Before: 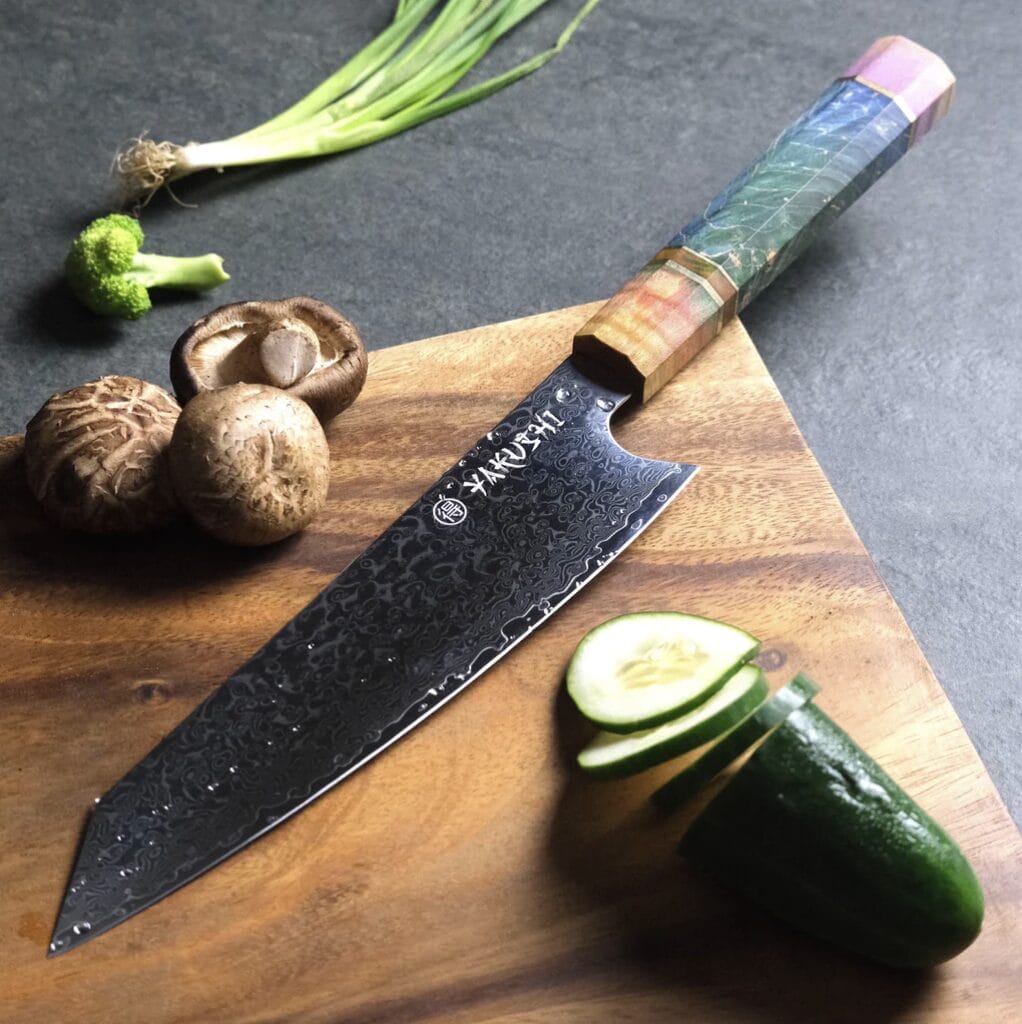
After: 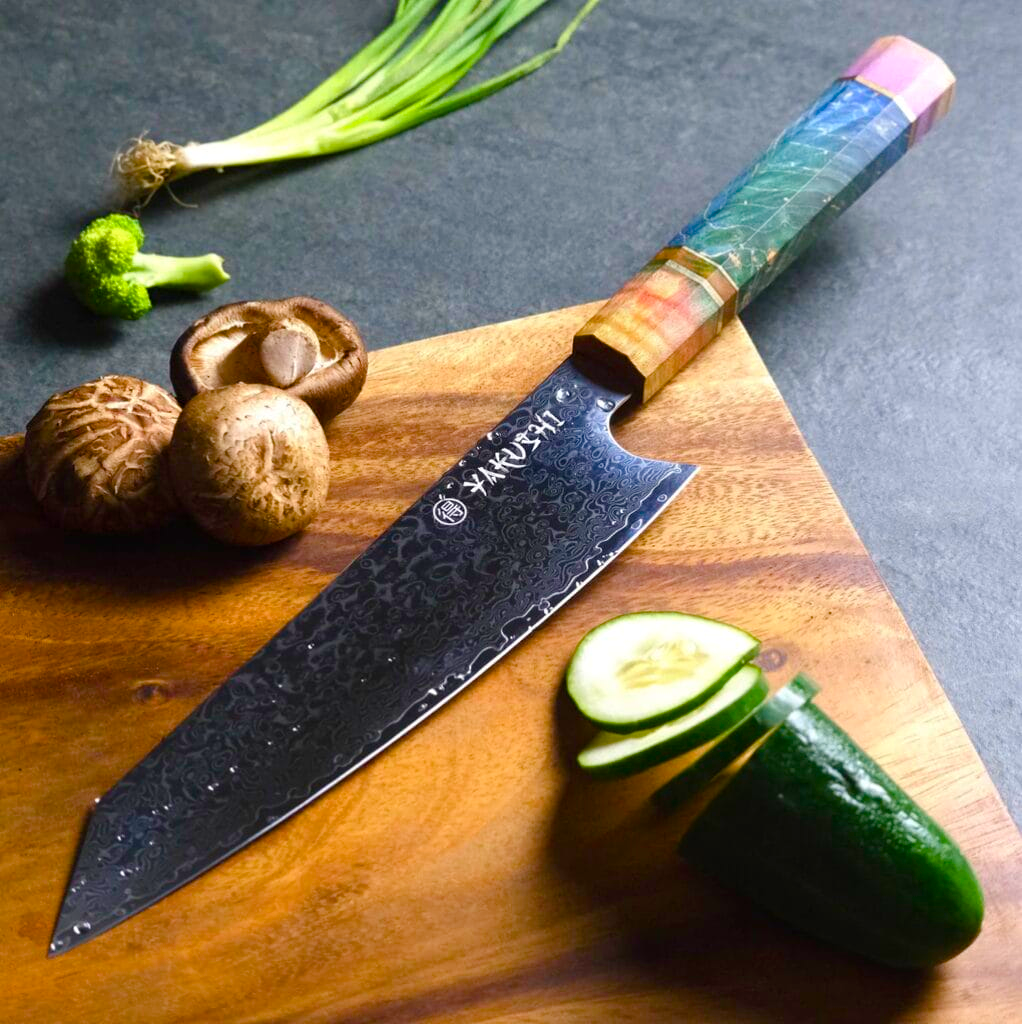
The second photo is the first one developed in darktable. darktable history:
color balance rgb: perceptual saturation grading › global saturation 20%, perceptual saturation grading › highlights -25%, perceptual saturation grading › shadows 50.52%, global vibrance 40.24%
white balance: emerald 1
